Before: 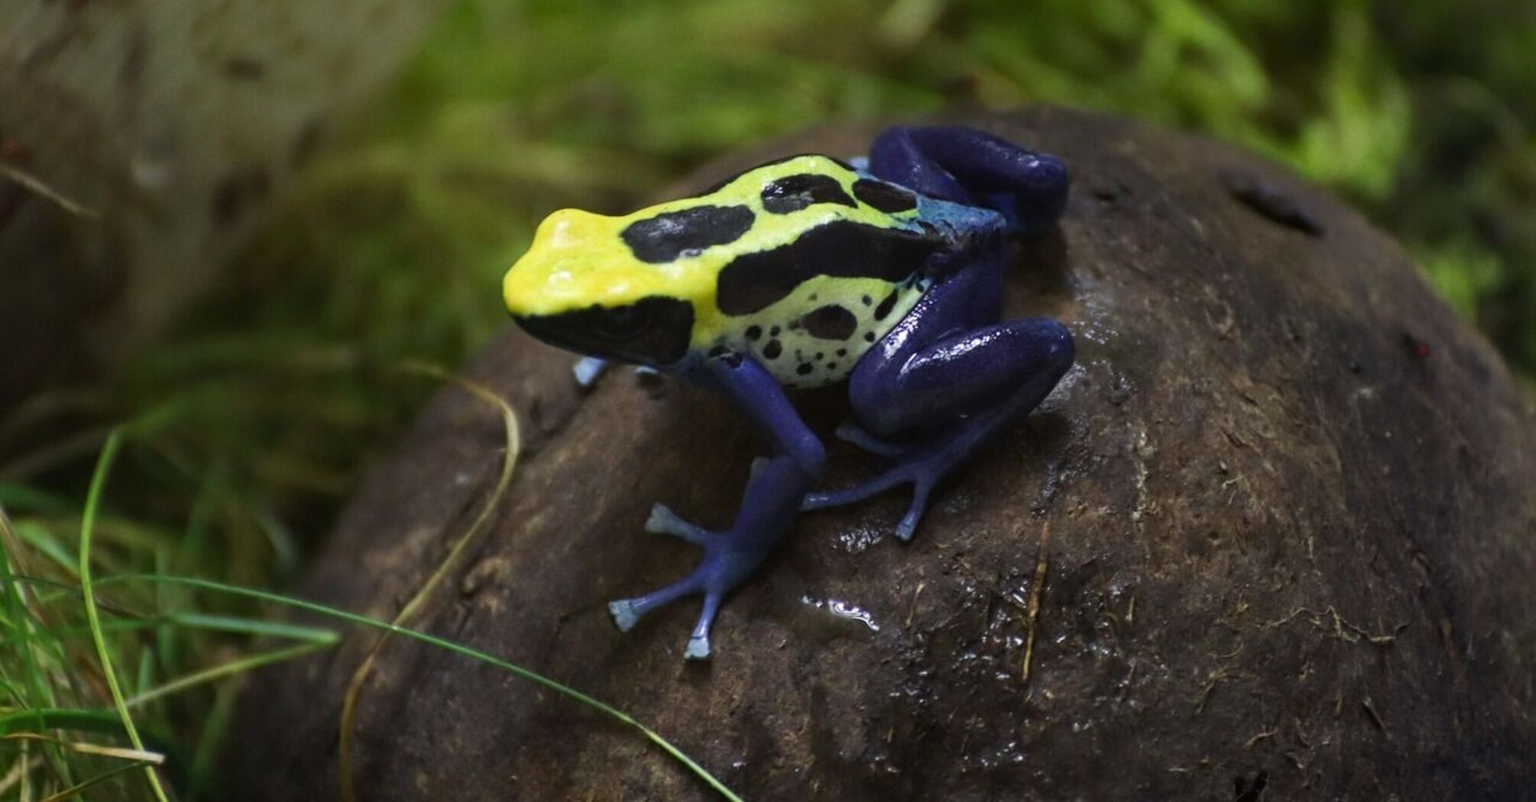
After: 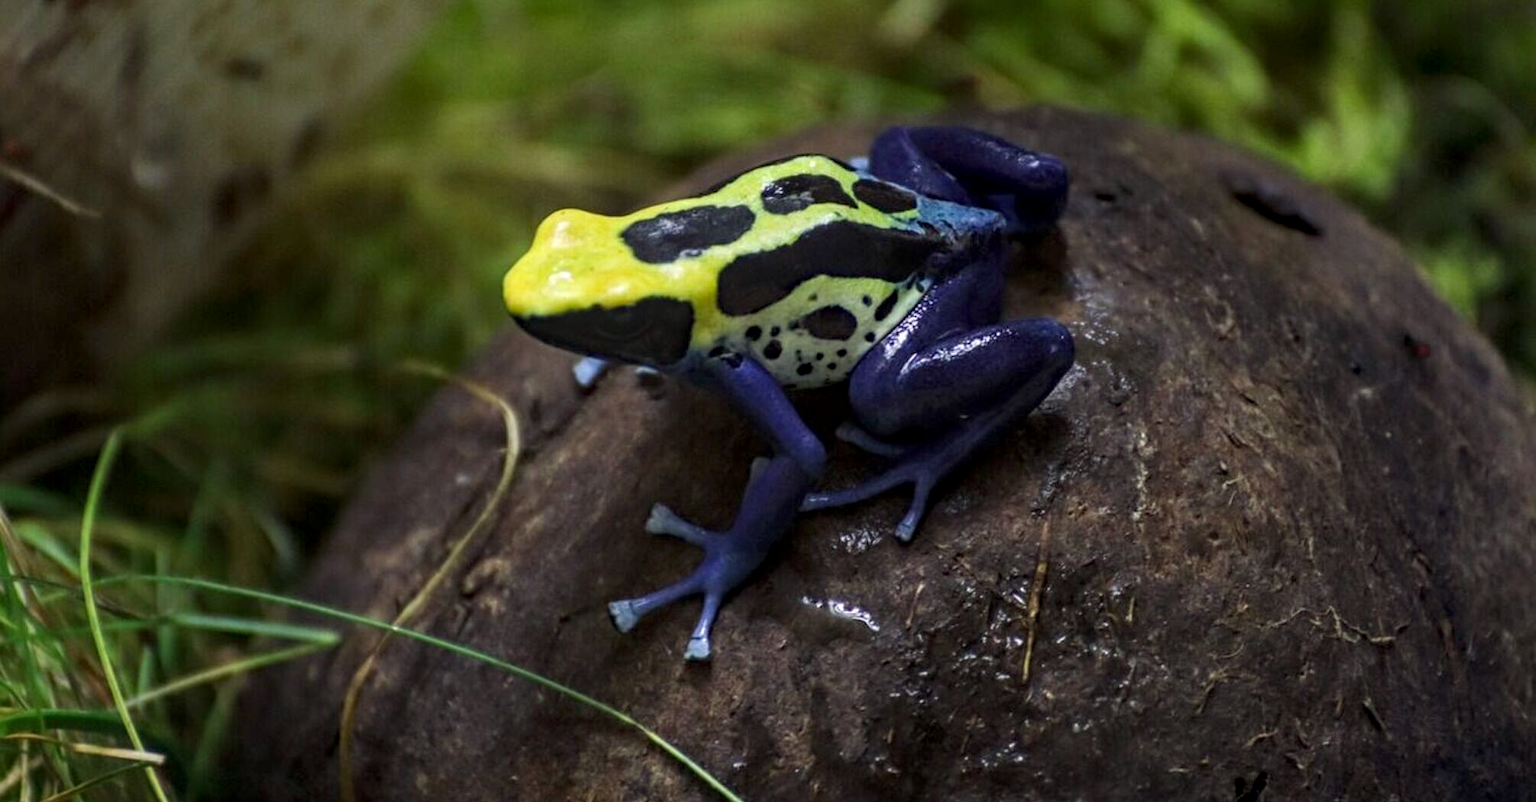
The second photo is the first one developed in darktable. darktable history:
local contrast: detail 130%
haze removal: compatibility mode true, adaptive false
